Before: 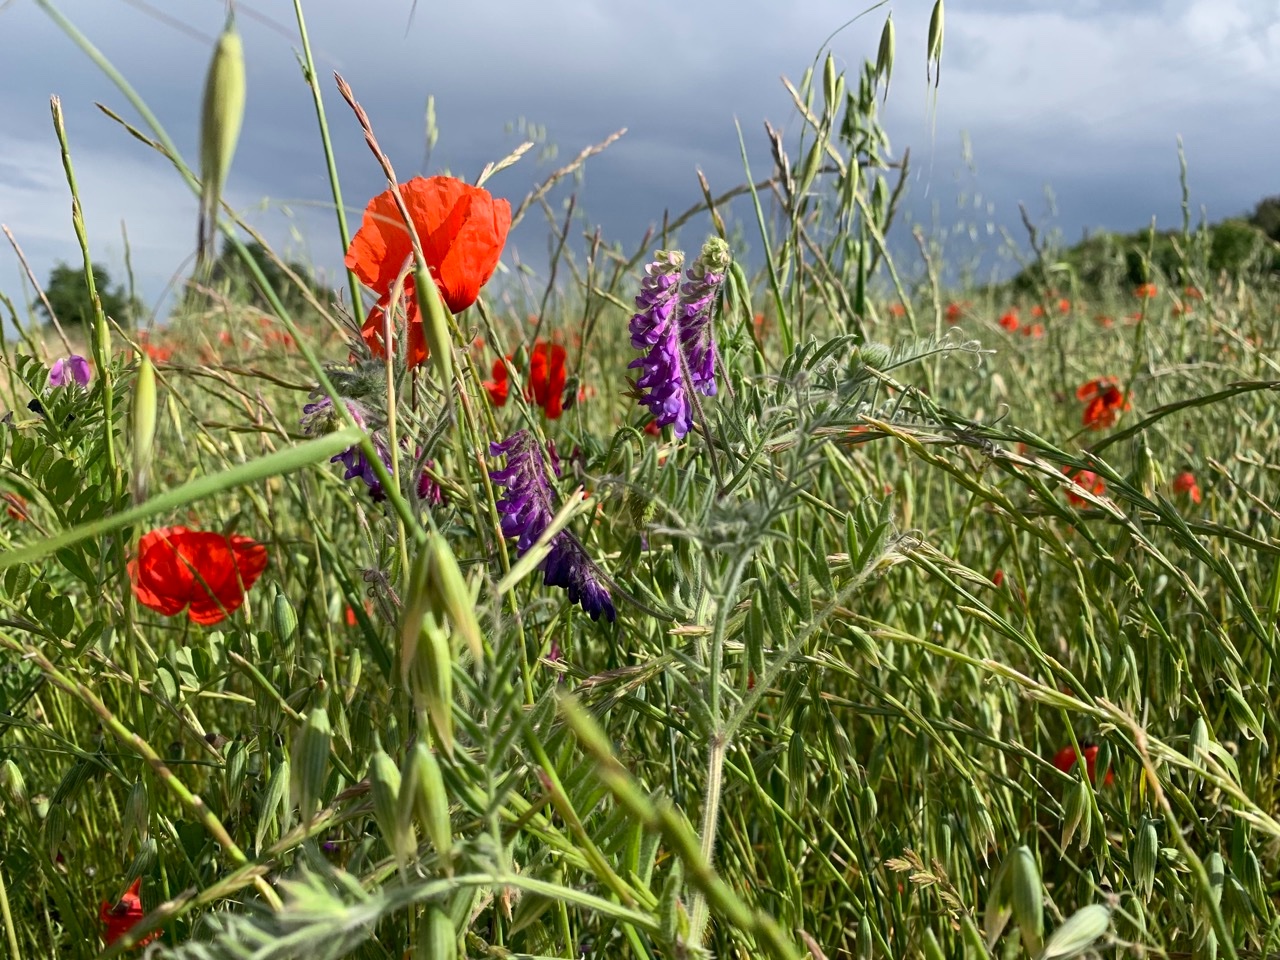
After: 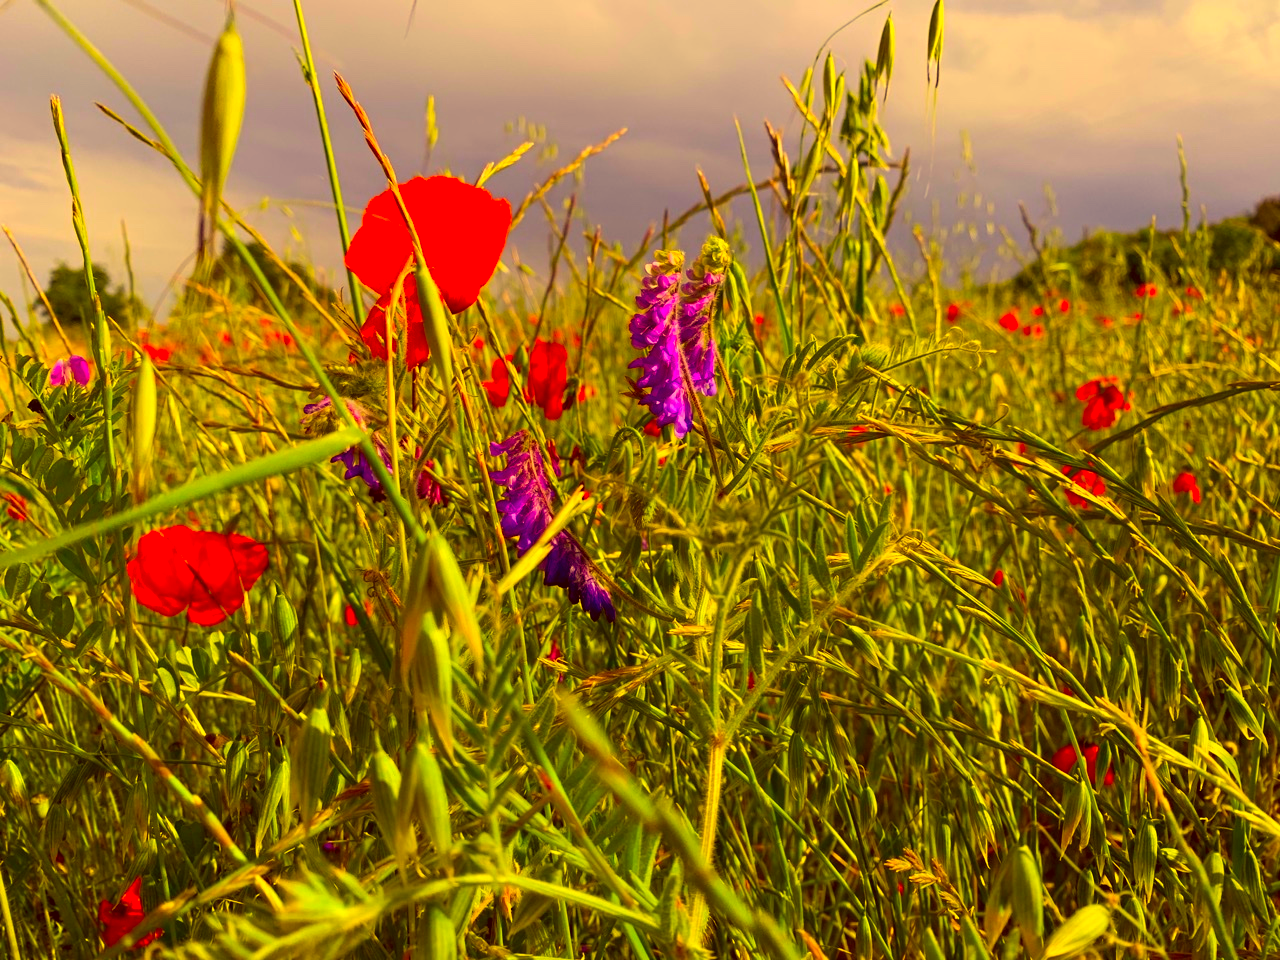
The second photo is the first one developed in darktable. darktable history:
color correction: highlights a* 10.12, highlights b* 39.04, shadows a* 14.62, shadows b* 3.37
color contrast: green-magenta contrast 1.55, blue-yellow contrast 1.83
